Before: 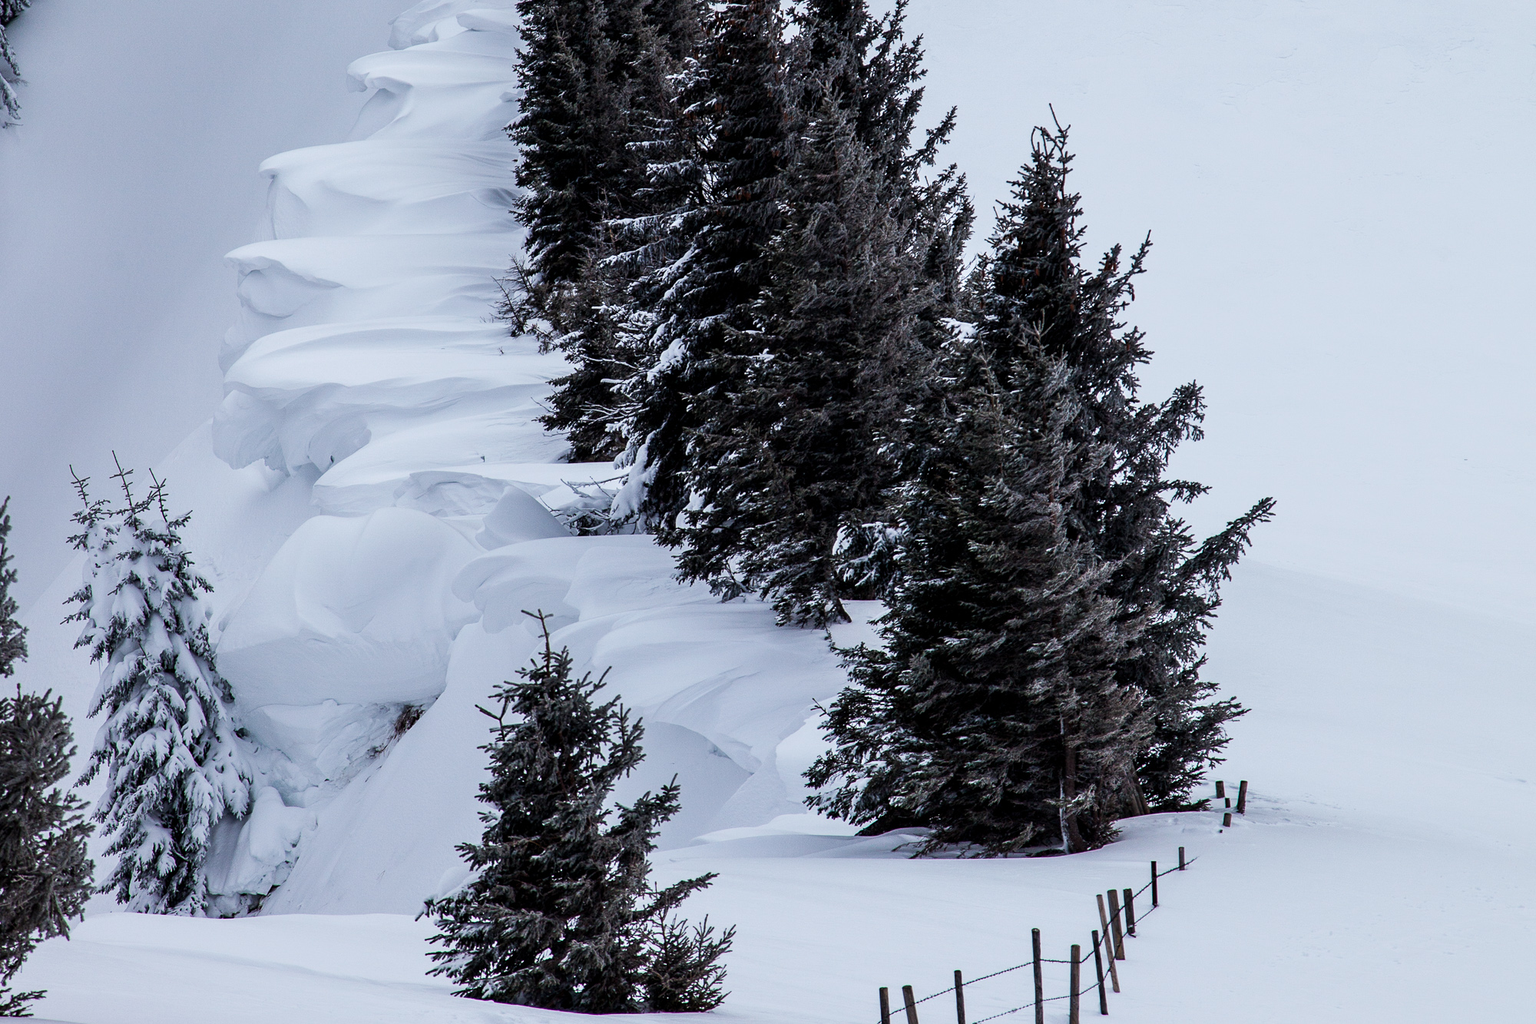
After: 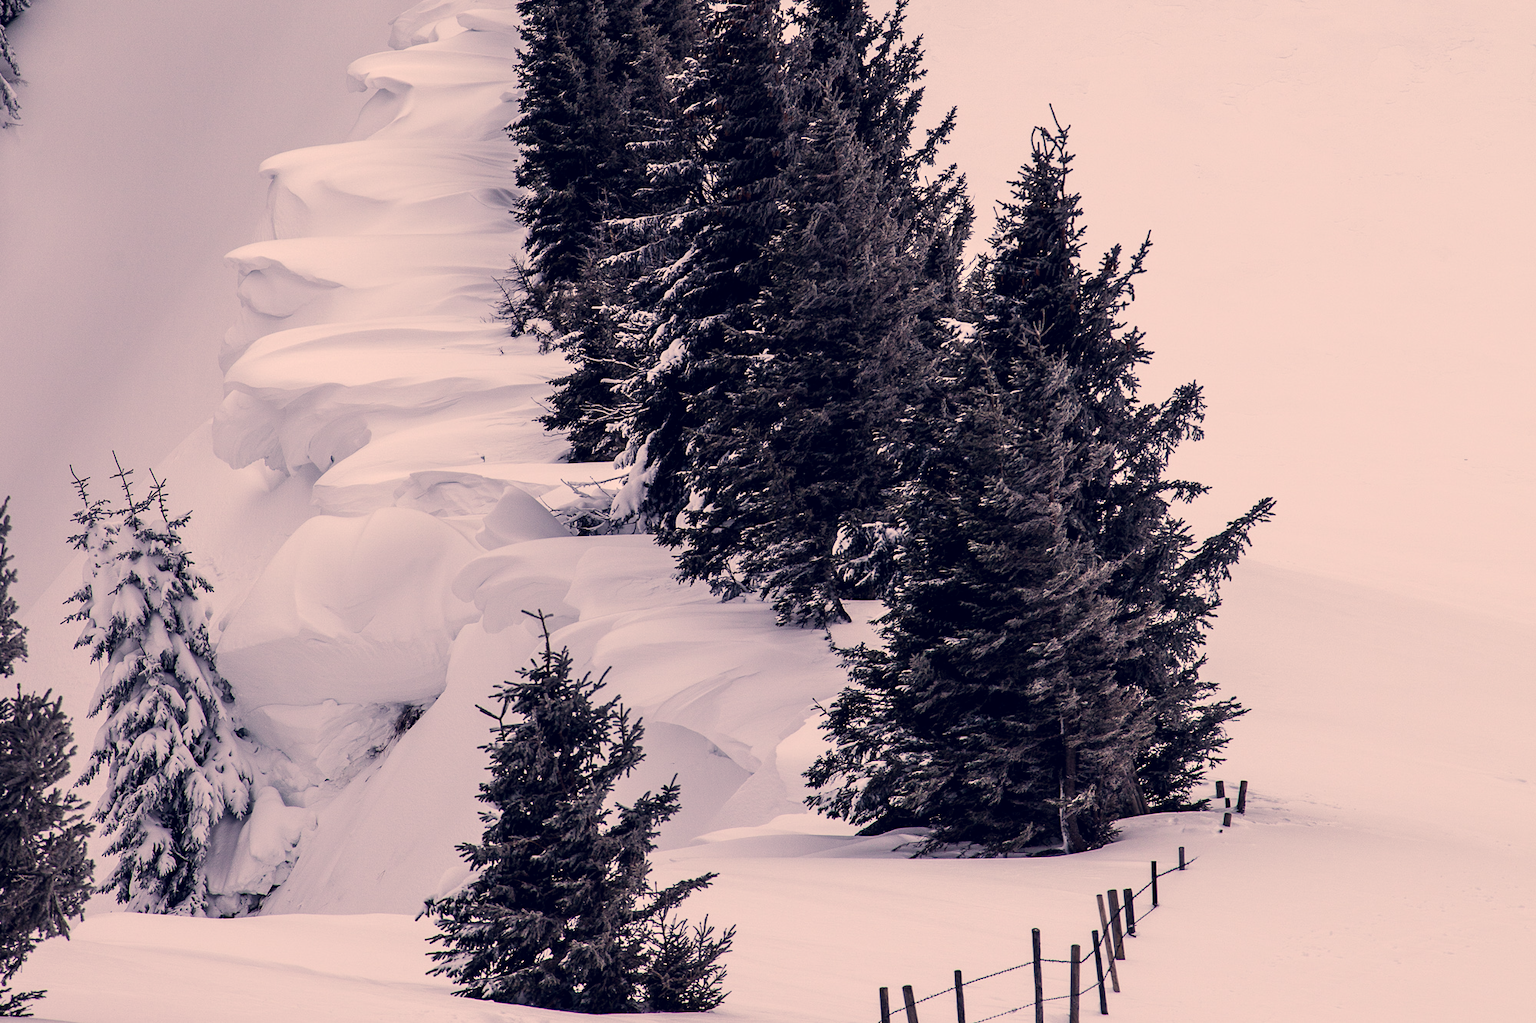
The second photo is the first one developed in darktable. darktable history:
color correction: highlights a* 19.69, highlights b* 28.12, shadows a* 3.28, shadows b* -16.79, saturation 0.744
